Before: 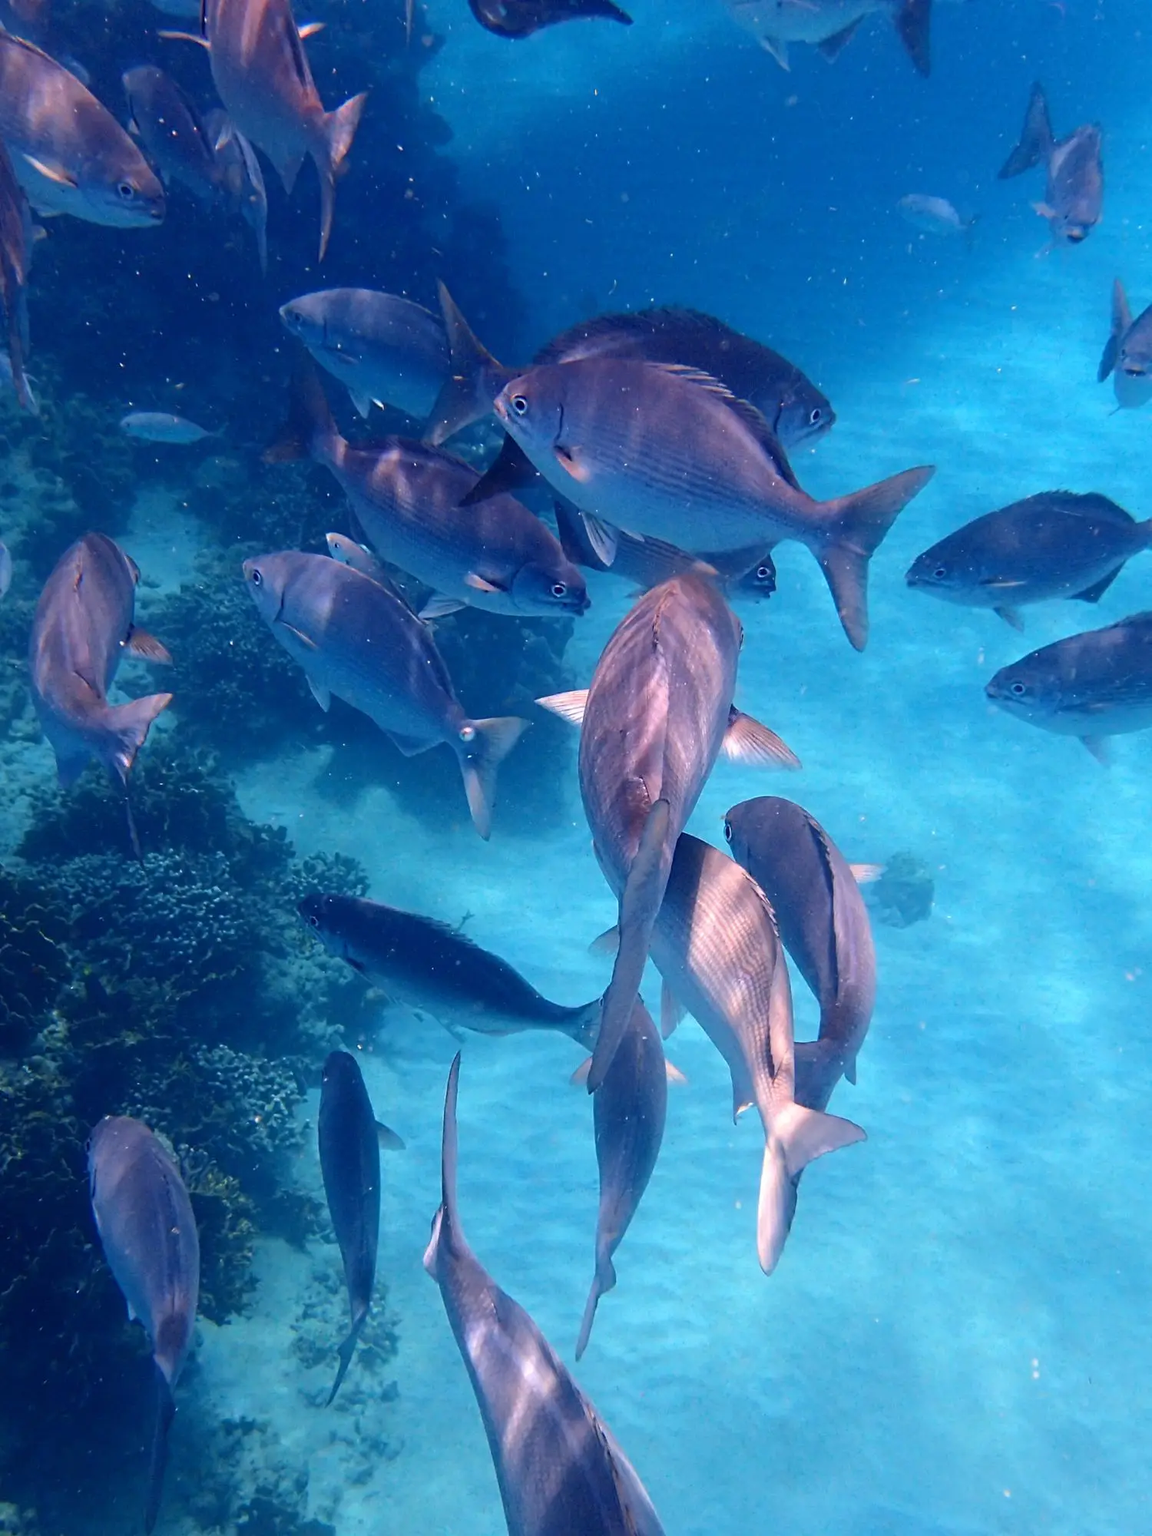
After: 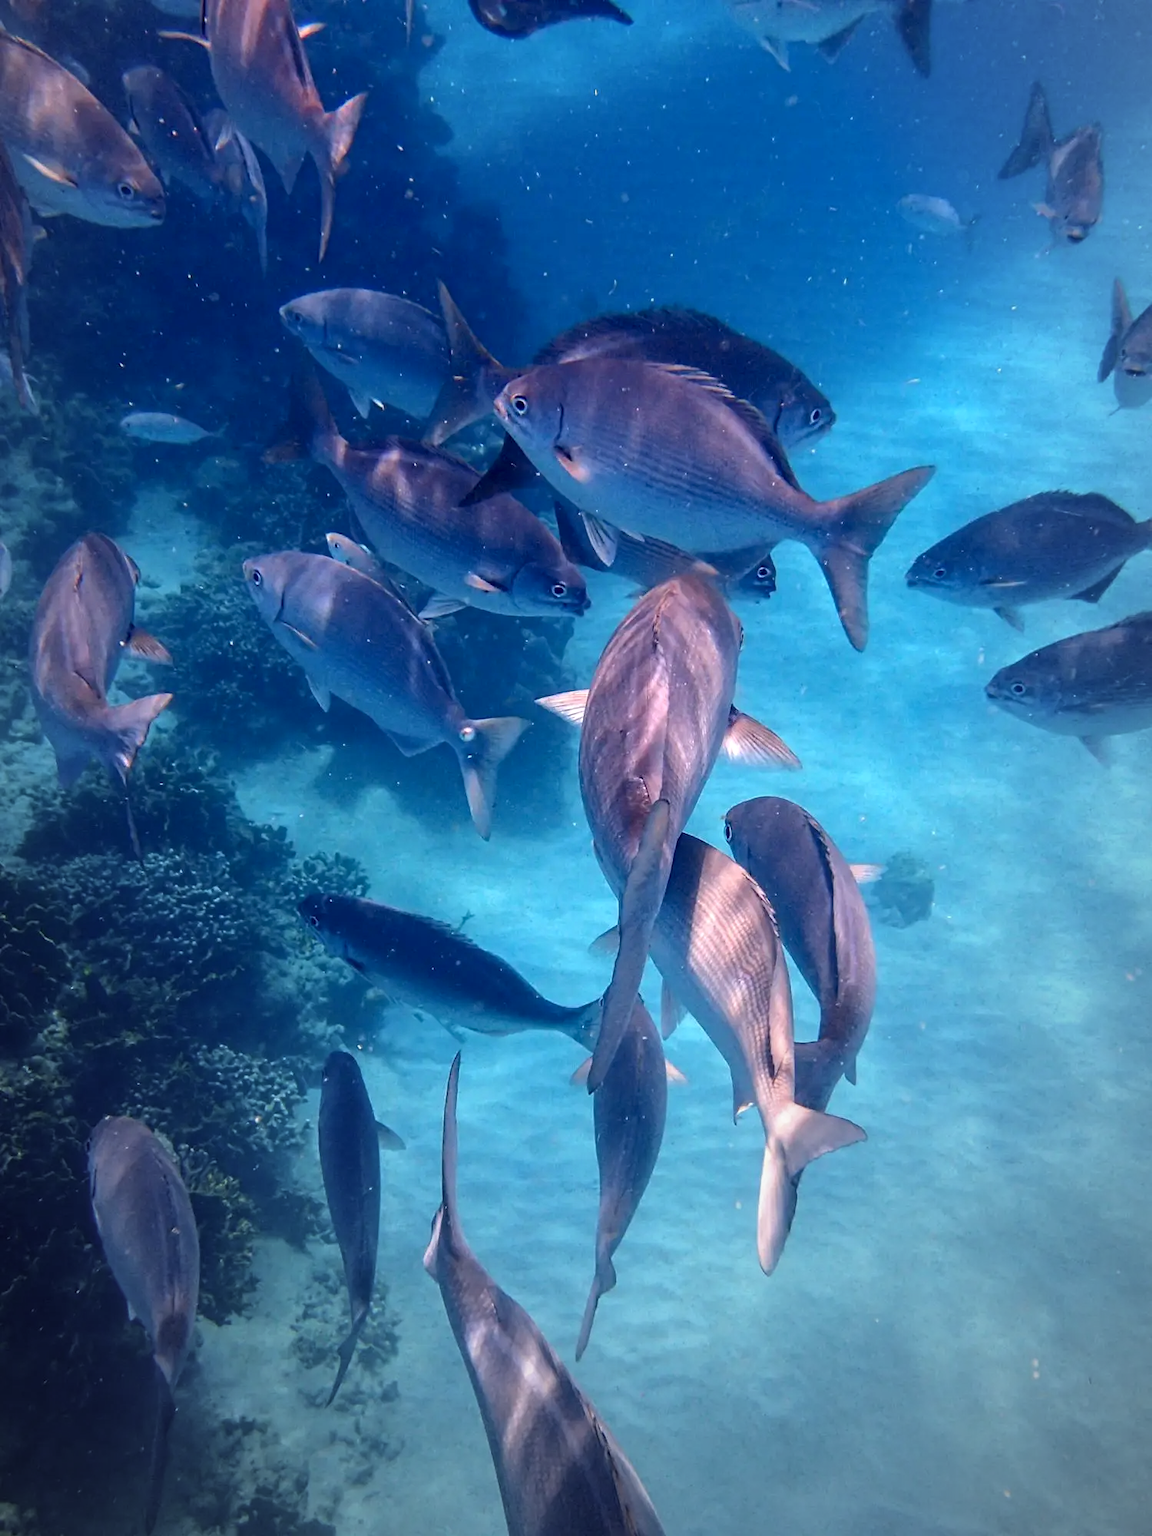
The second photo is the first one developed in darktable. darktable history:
local contrast: on, module defaults
vignetting: fall-off start 72.14%, fall-off radius 108.07%, brightness -0.713, saturation -0.488, center (-0.054, -0.359), width/height ratio 0.729
